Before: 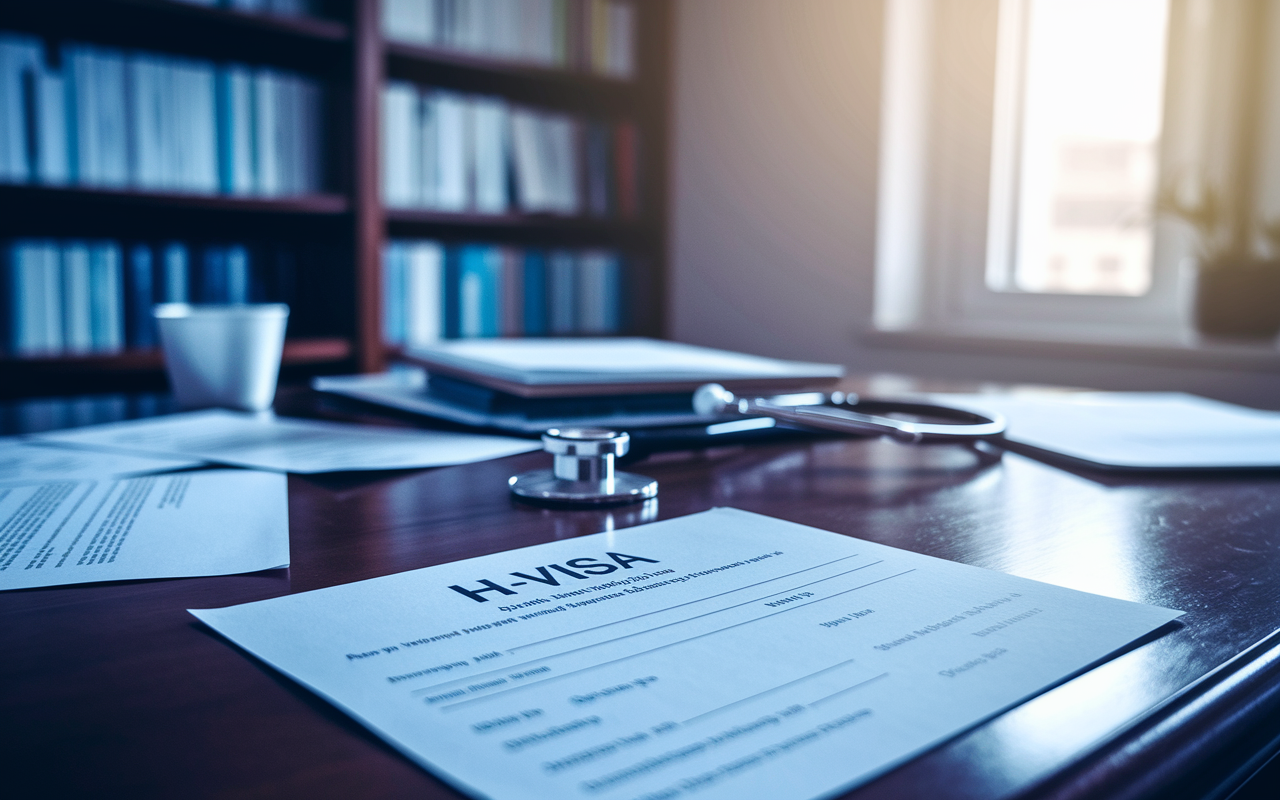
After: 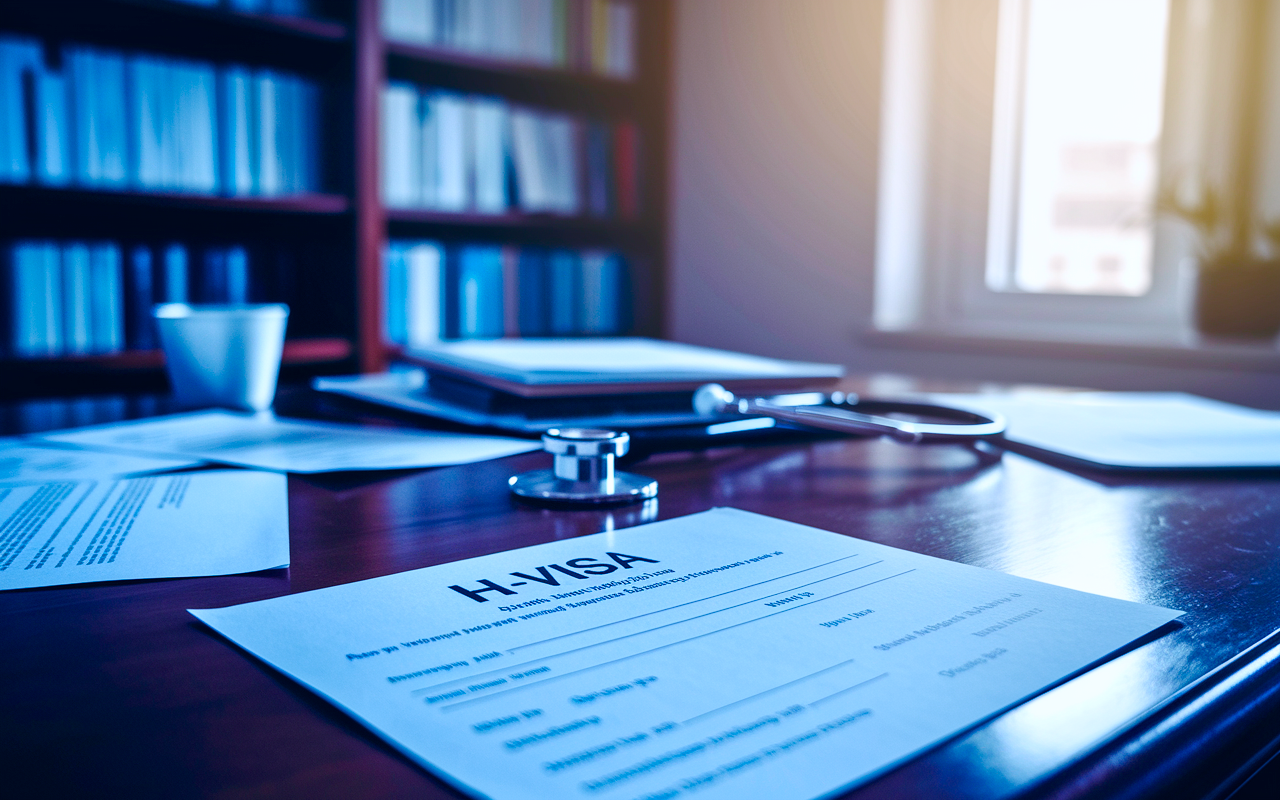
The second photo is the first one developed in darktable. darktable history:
white balance: red 0.983, blue 1.036
color balance rgb: linear chroma grading › global chroma 18.9%, perceptual saturation grading › global saturation 20%, perceptual saturation grading › highlights -25%, perceptual saturation grading › shadows 50%, global vibrance 18.93%
